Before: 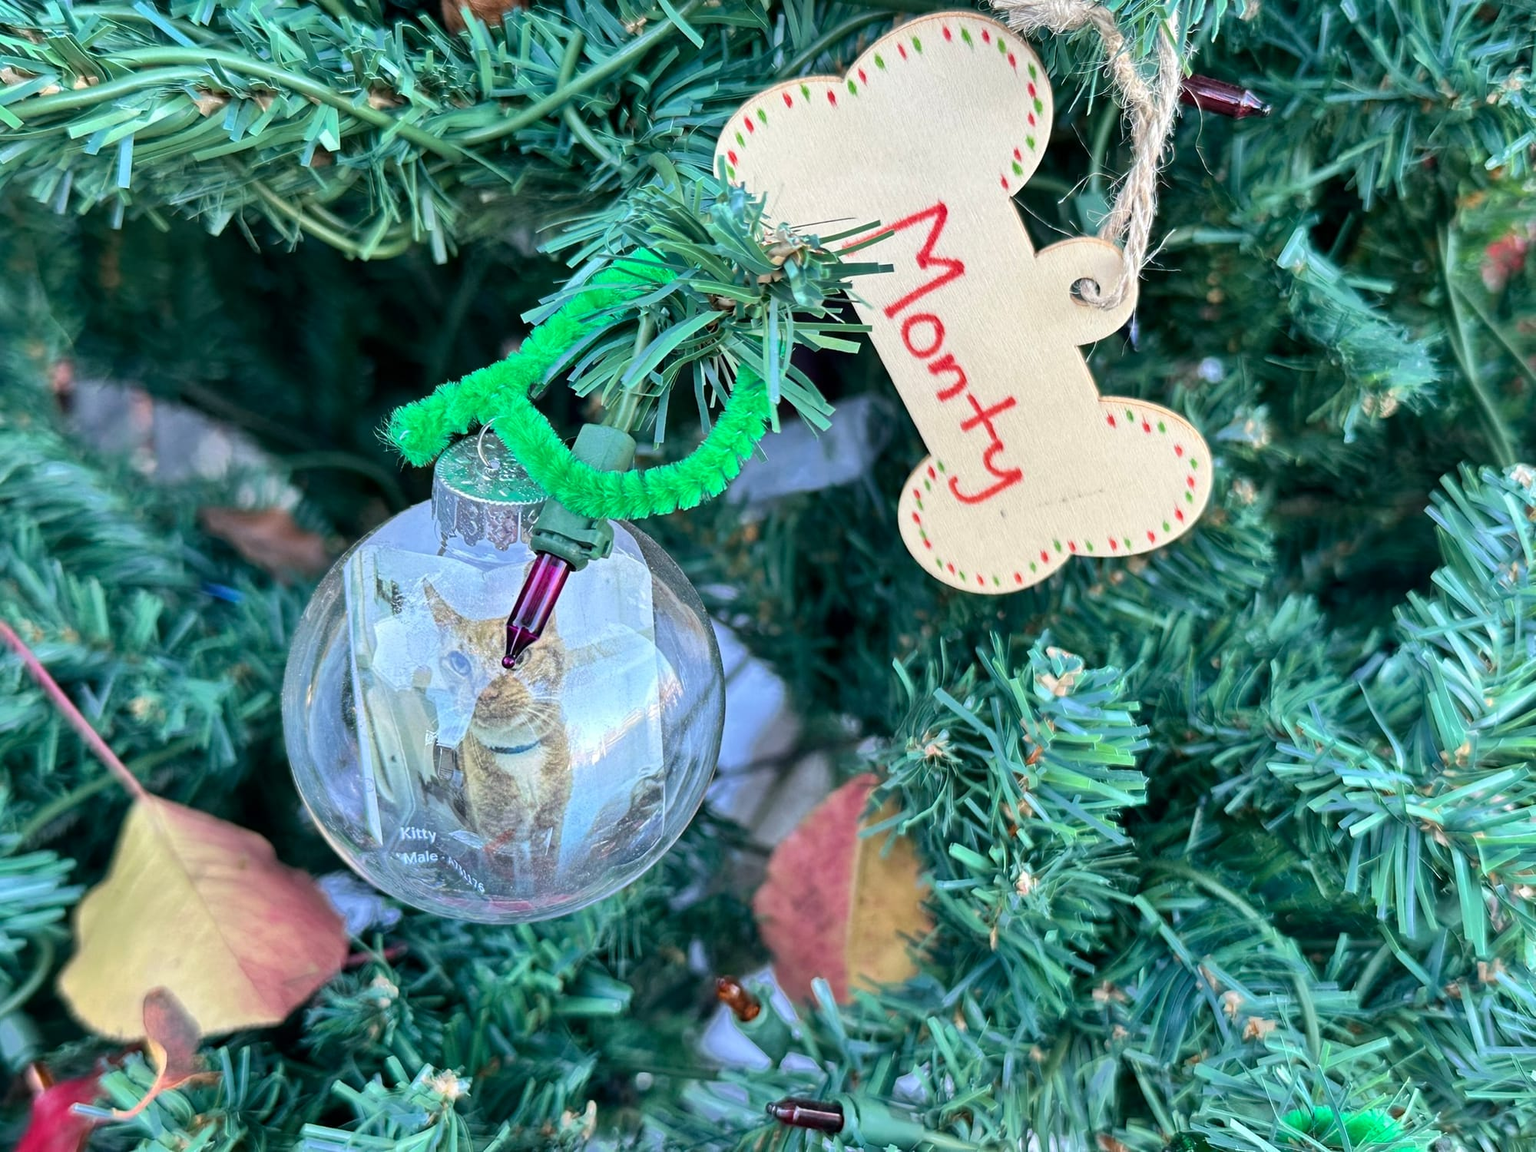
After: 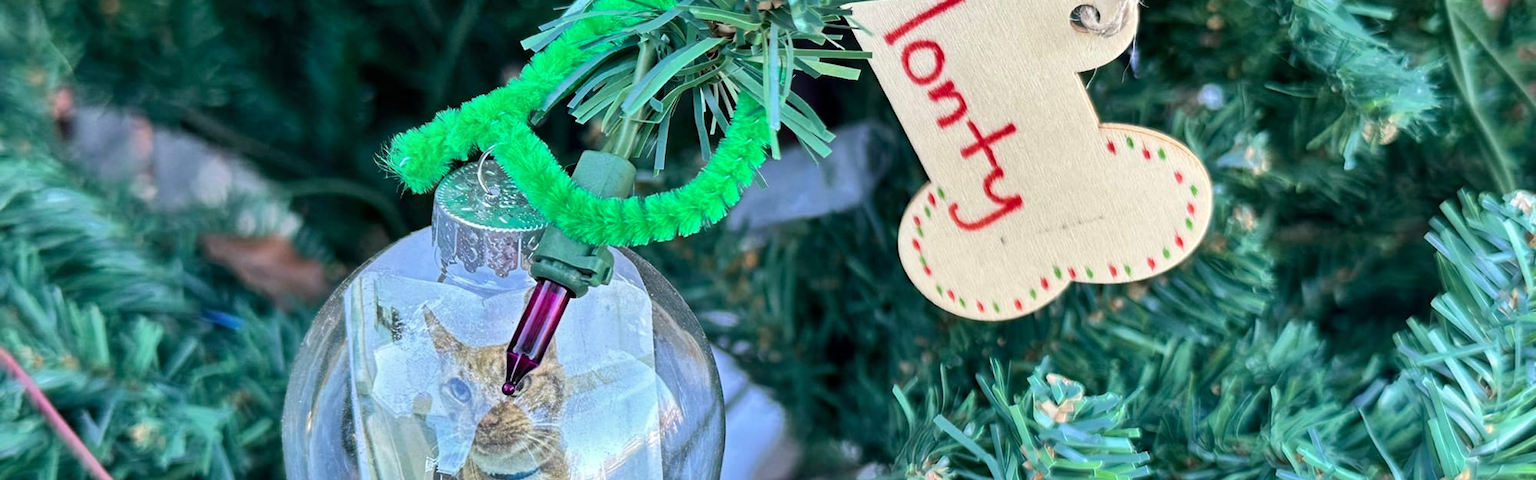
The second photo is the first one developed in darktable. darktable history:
crop and rotate: top 23.772%, bottom 34.465%
shadows and highlights: soften with gaussian
